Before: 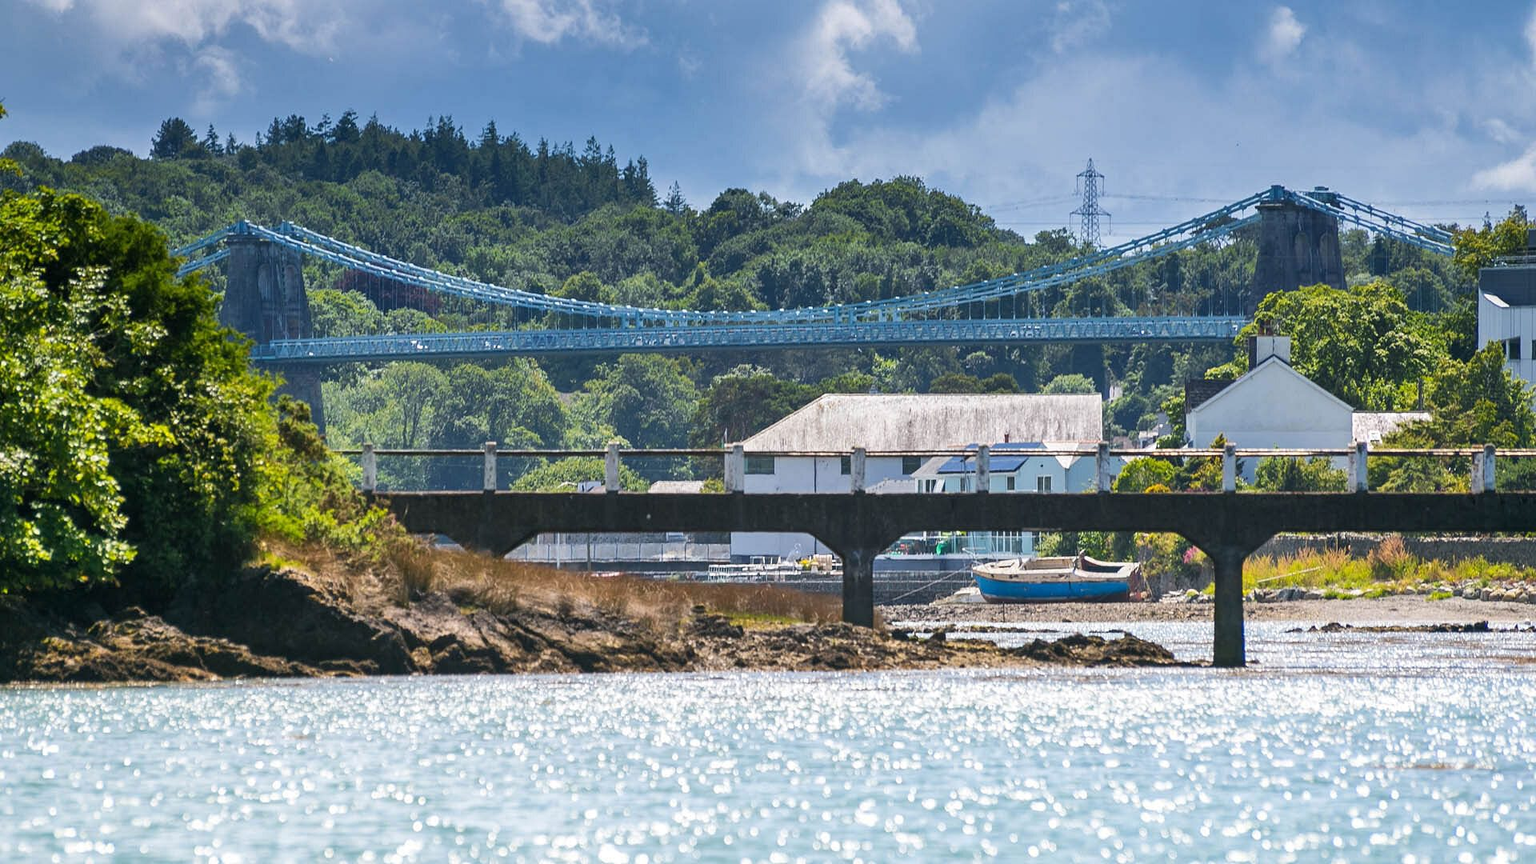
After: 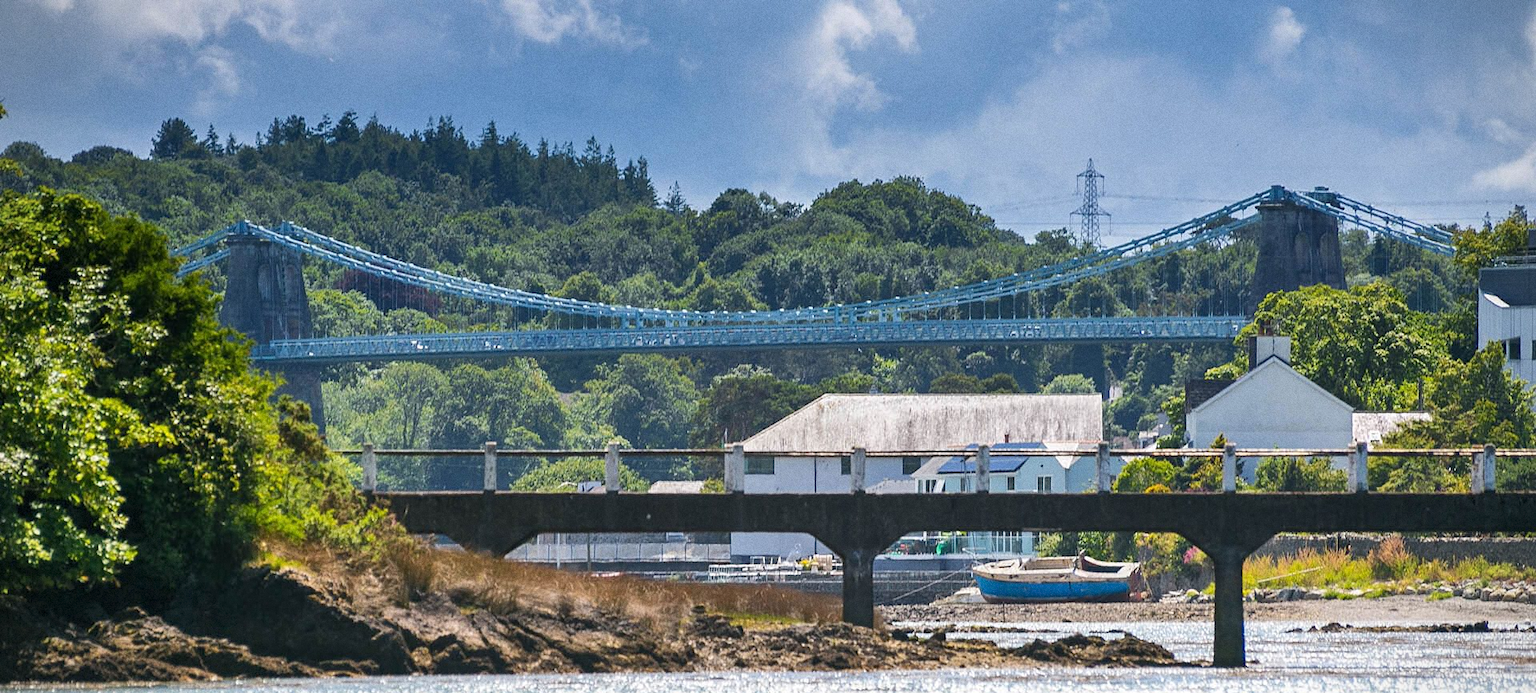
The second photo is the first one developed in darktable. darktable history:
grain: coarseness 0.09 ISO
crop: bottom 19.644%
vignetting: fall-off start 91%, fall-off radius 39.39%, brightness -0.182, saturation -0.3, width/height ratio 1.219, shape 1.3, dithering 8-bit output, unbound false
